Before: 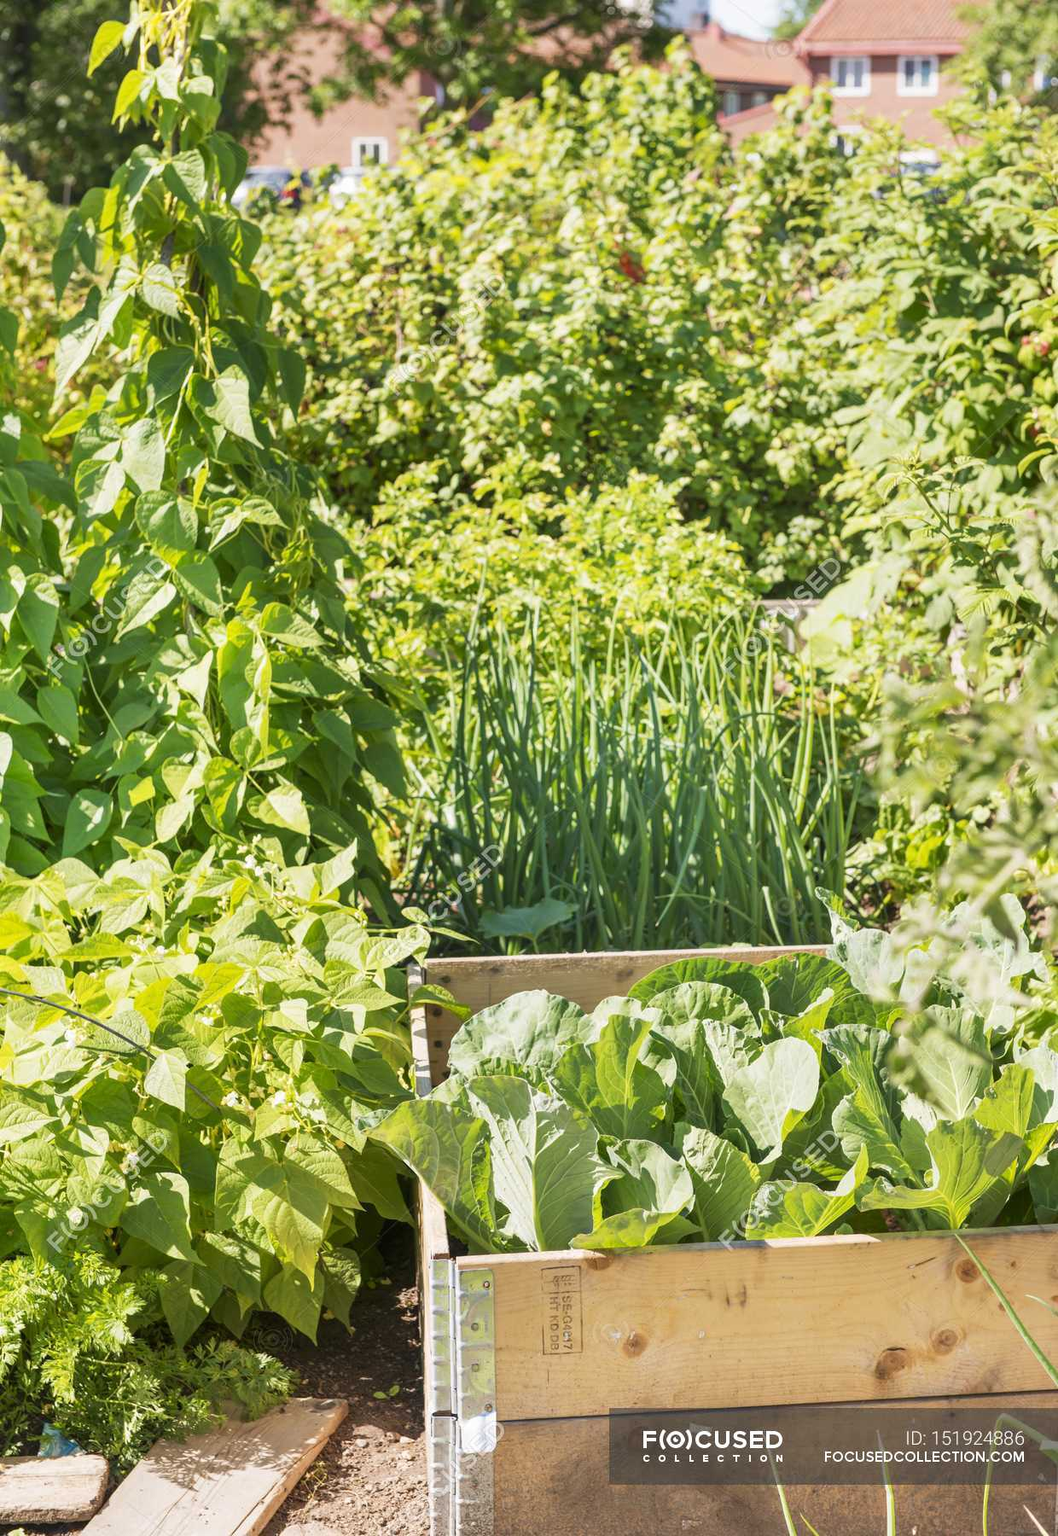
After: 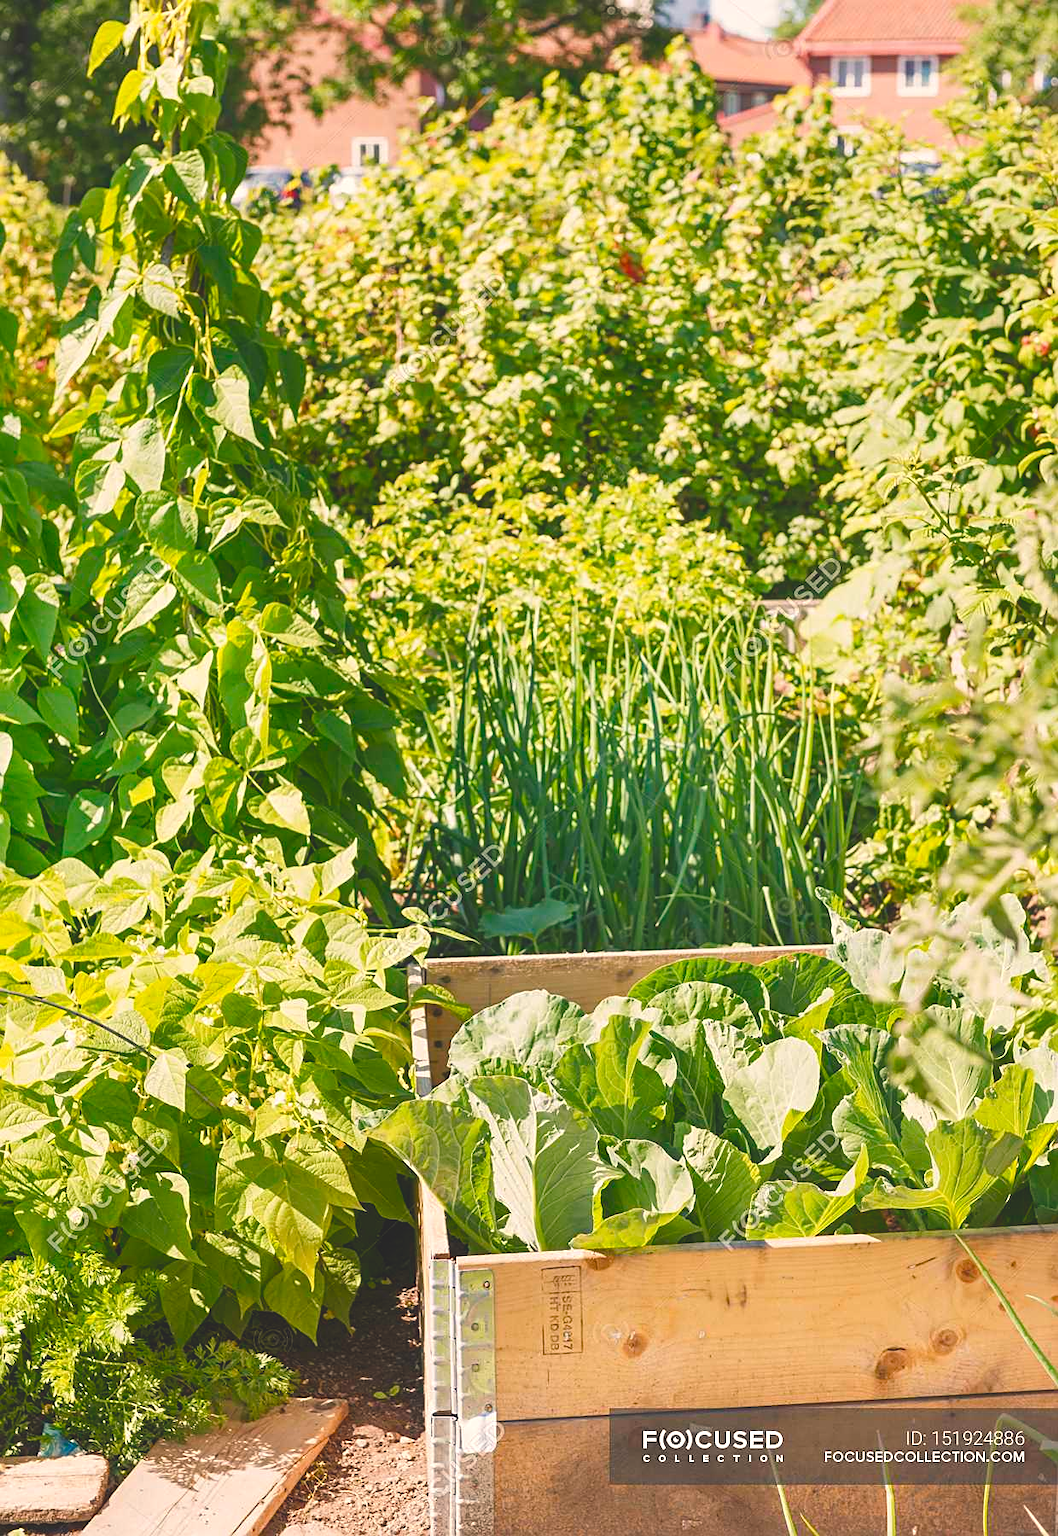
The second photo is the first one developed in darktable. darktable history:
color balance rgb: shadows lift › chroma 2%, shadows lift › hue 247.2°, power › chroma 0.3%, power › hue 25.2°, highlights gain › chroma 3%, highlights gain › hue 60°, global offset › luminance 2%, perceptual saturation grading › global saturation 20%, perceptual saturation grading › highlights -20%, perceptual saturation grading › shadows 30%
sharpen: on, module defaults
tone equalizer: on, module defaults
